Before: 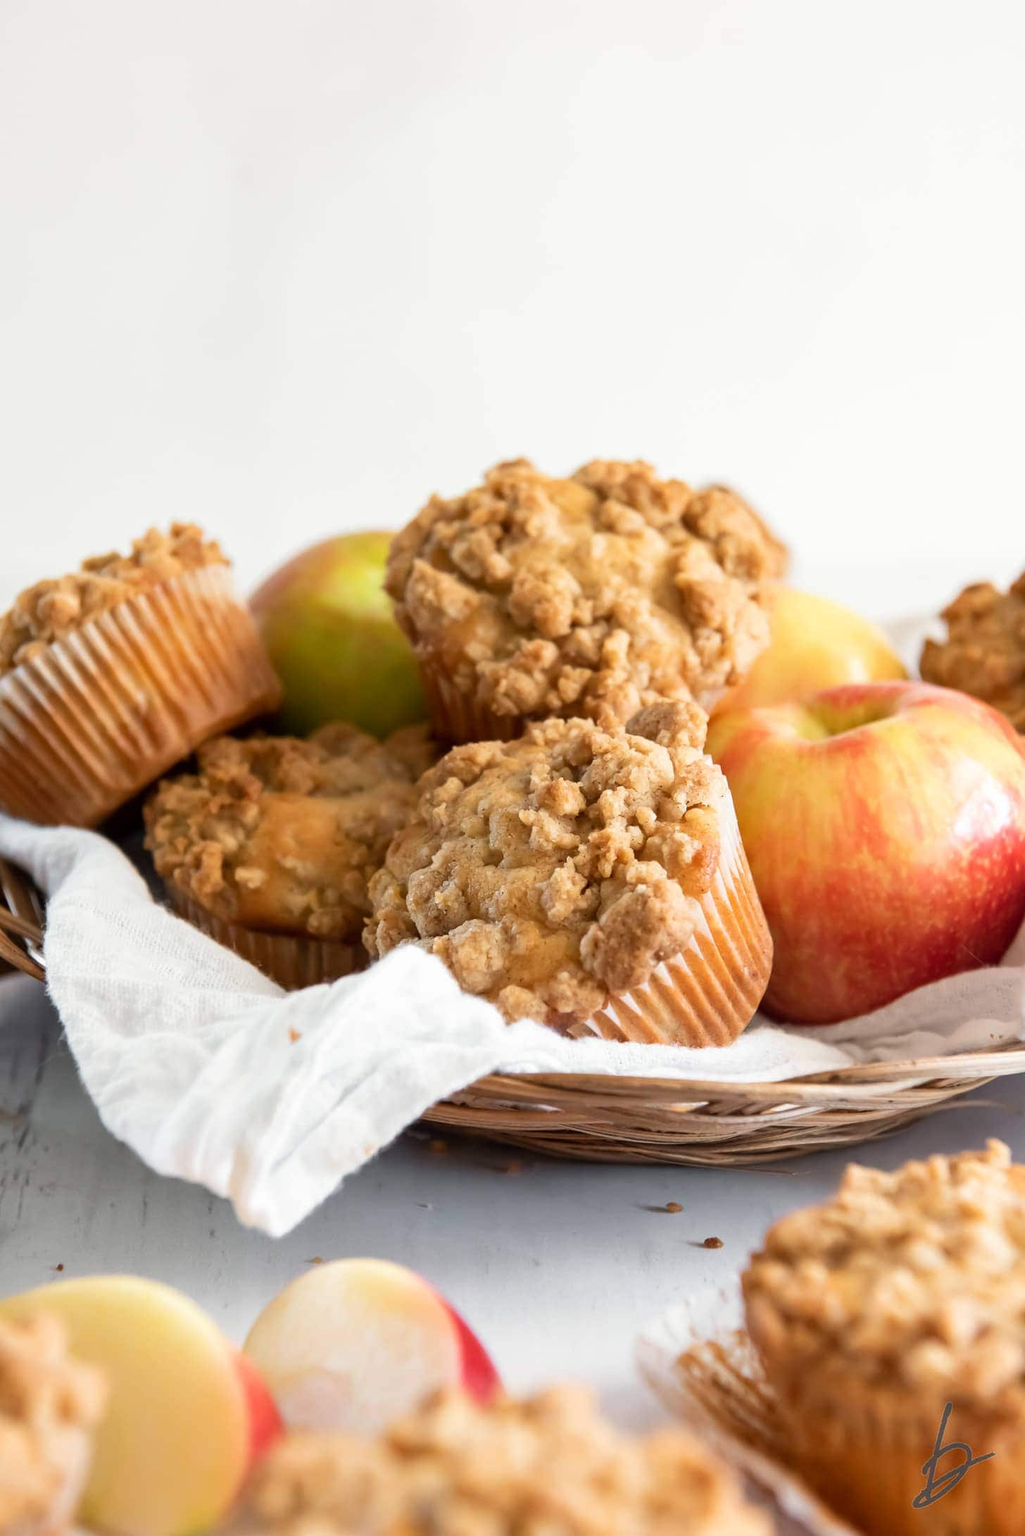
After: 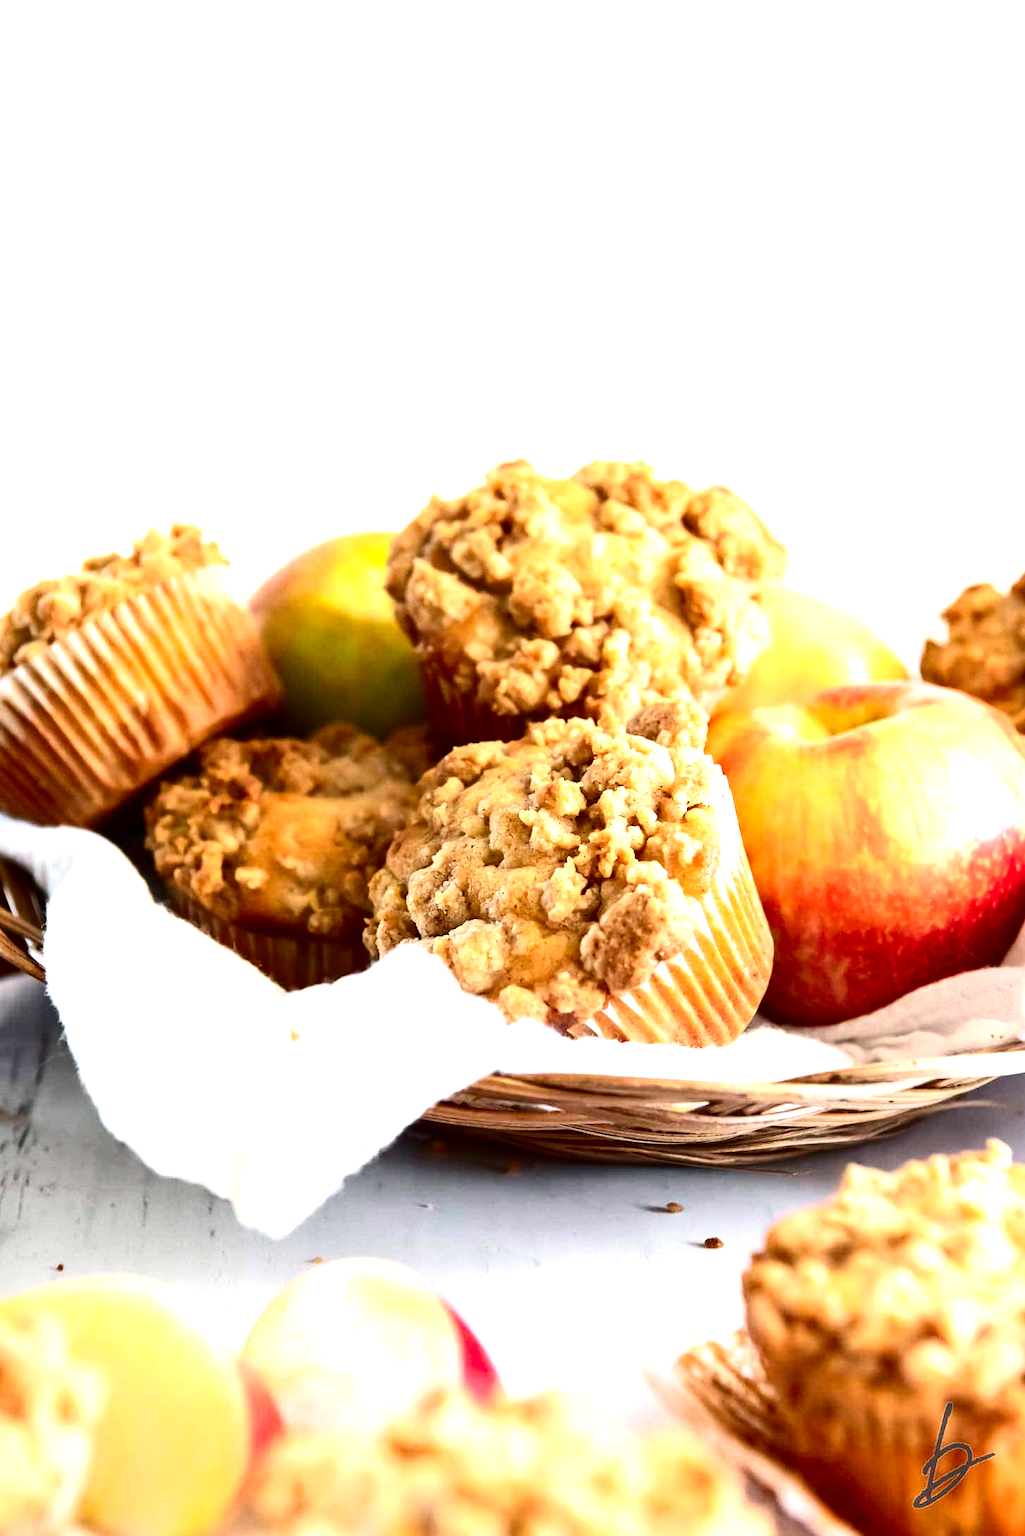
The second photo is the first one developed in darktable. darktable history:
exposure: black level correction 0, exposure 1.001 EV, compensate exposure bias true, compensate highlight preservation false
contrast brightness saturation: contrast 0.242, brightness -0.235, saturation 0.15
